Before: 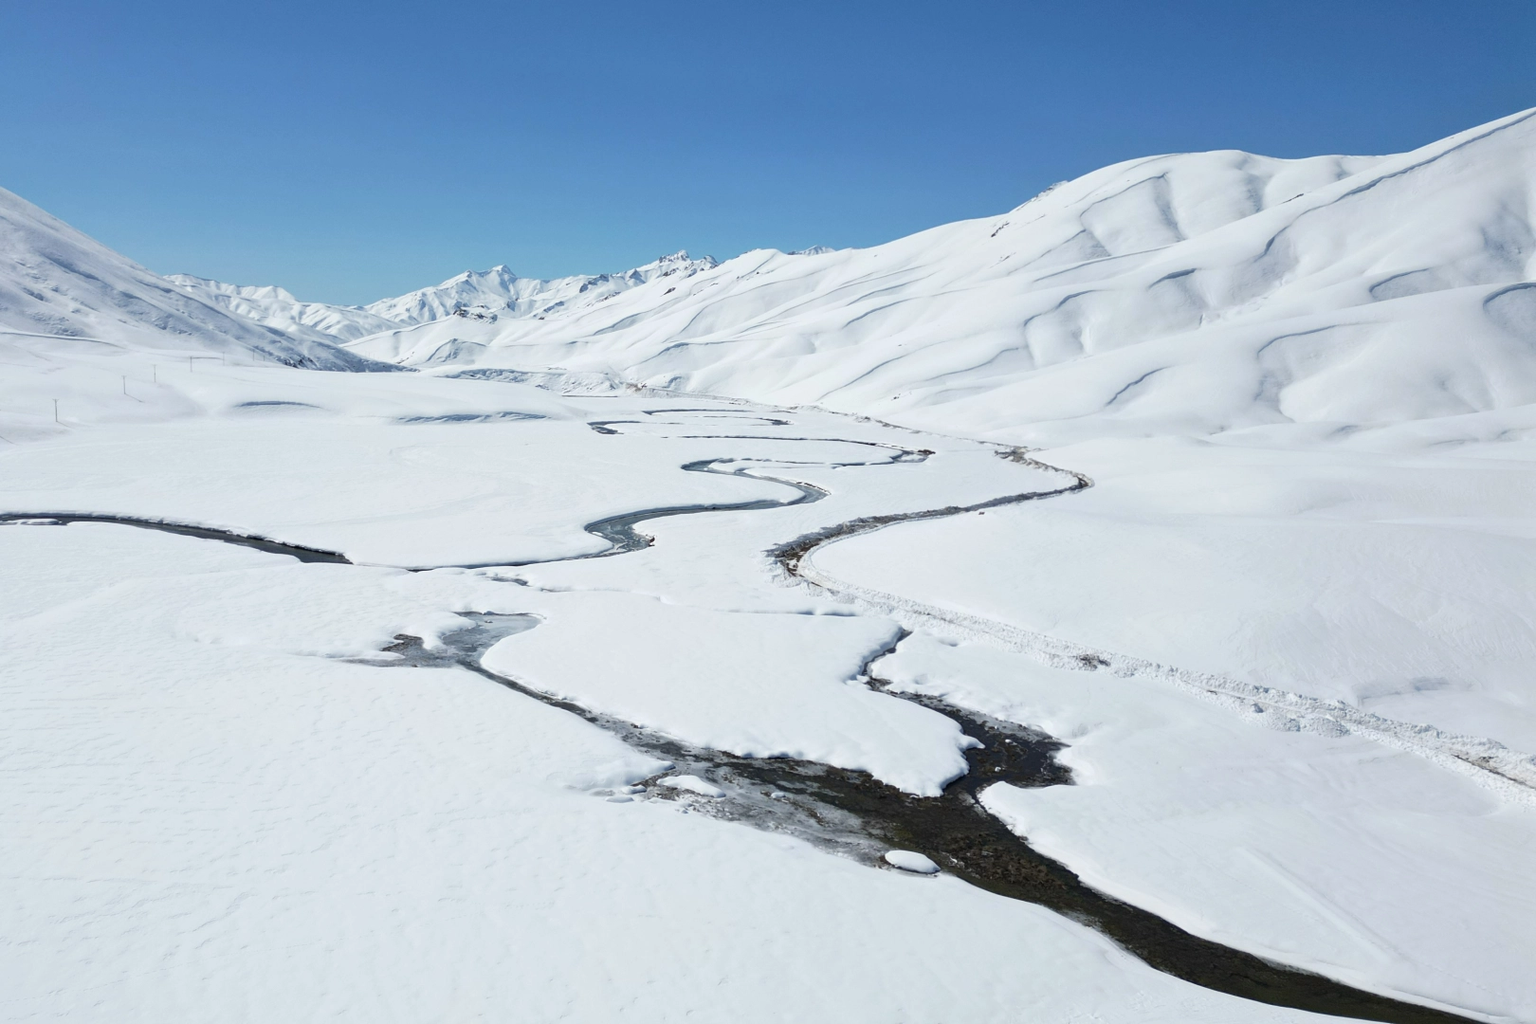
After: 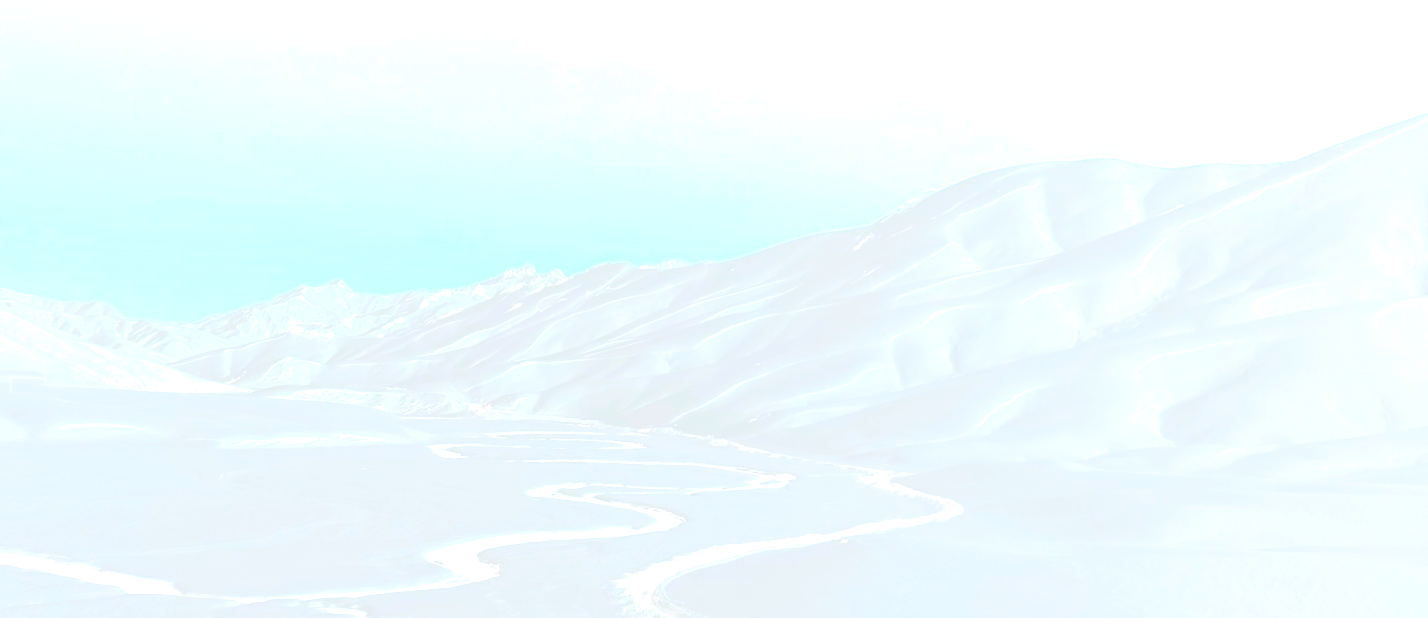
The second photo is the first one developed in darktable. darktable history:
crop and rotate: left 11.812%, bottom 42.776%
bloom: size 85%, threshold 5%, strength 85%
contrast brightness saturation: contrast 0.32, brightness -0.08, saturation 0.17
exposure: exposure 0.77 EV, compensate highlight preservation false
